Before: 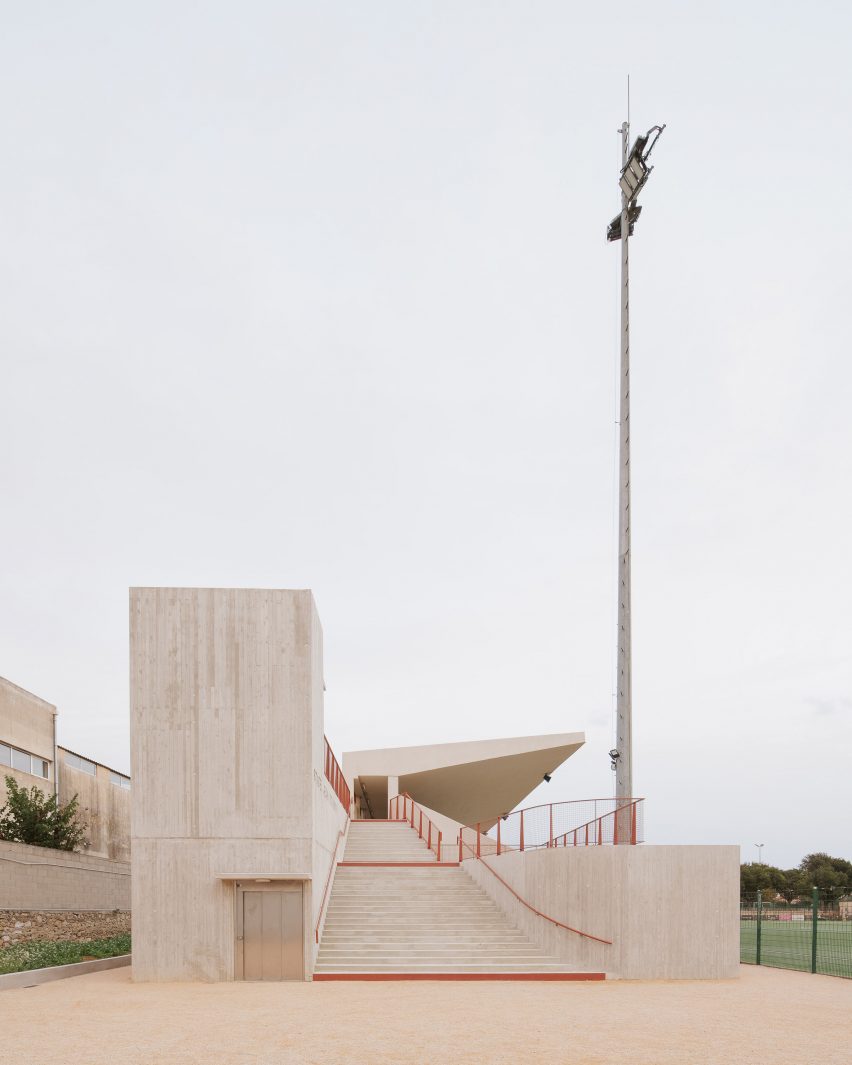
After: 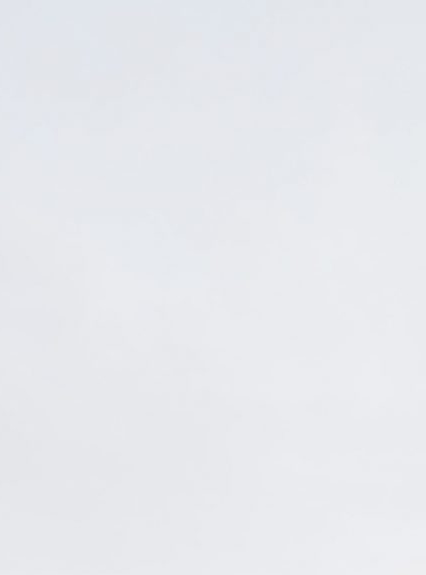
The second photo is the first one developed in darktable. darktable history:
crop: left 19.541%, right 30.428%, bottom 45.979%
sharpen: on, module defaults
